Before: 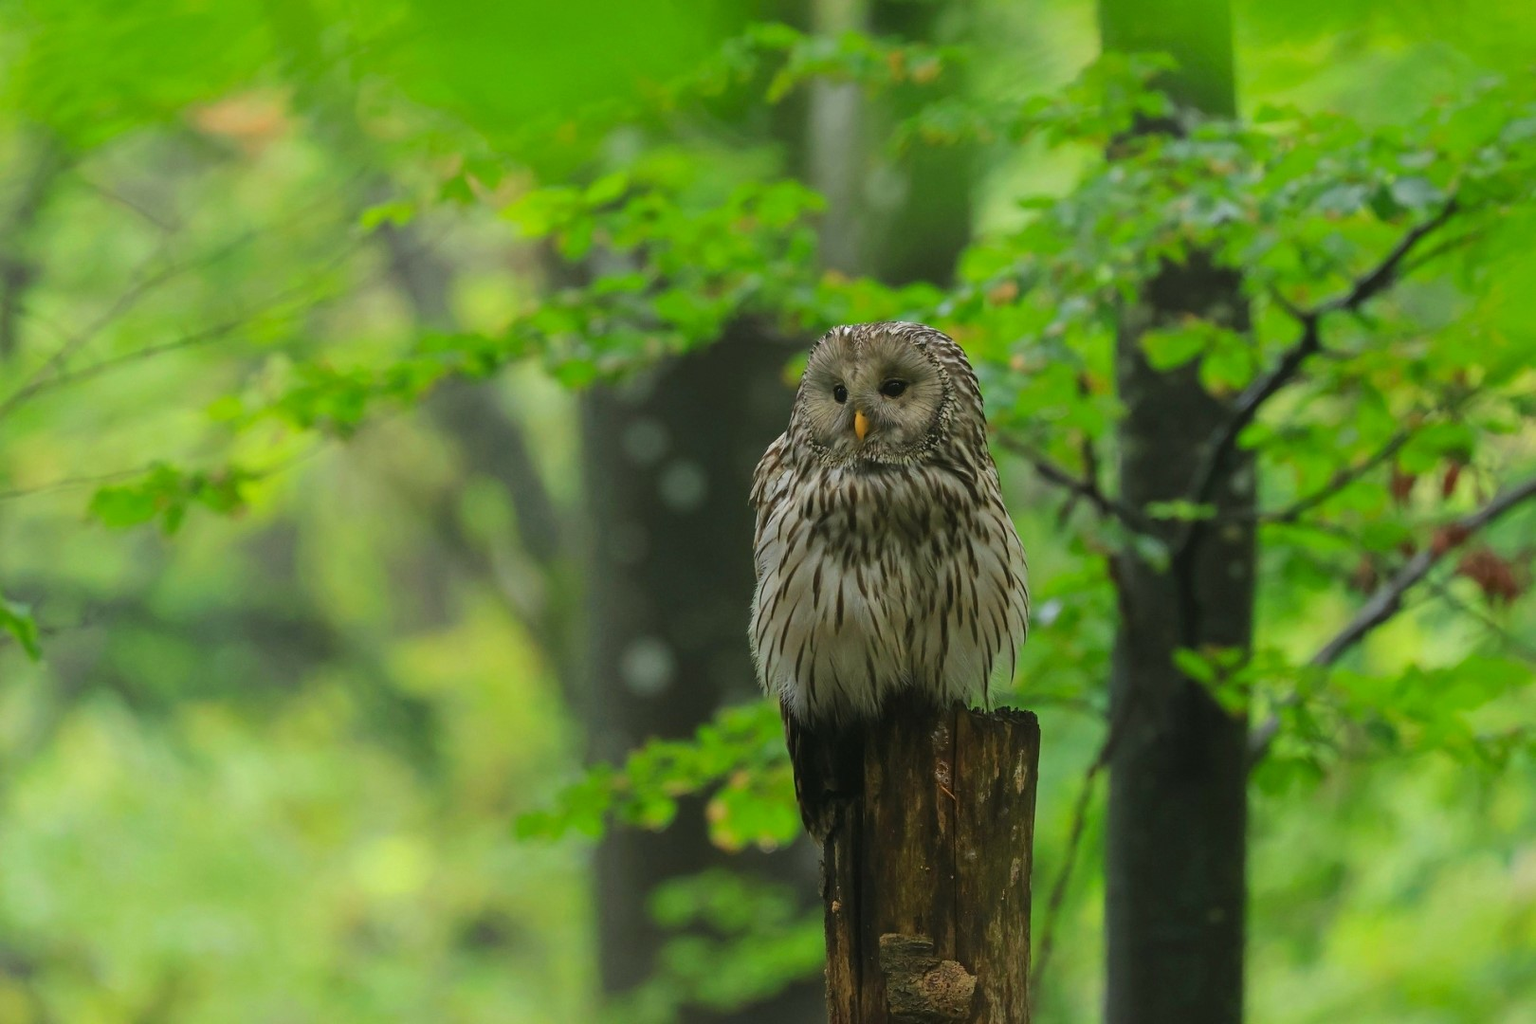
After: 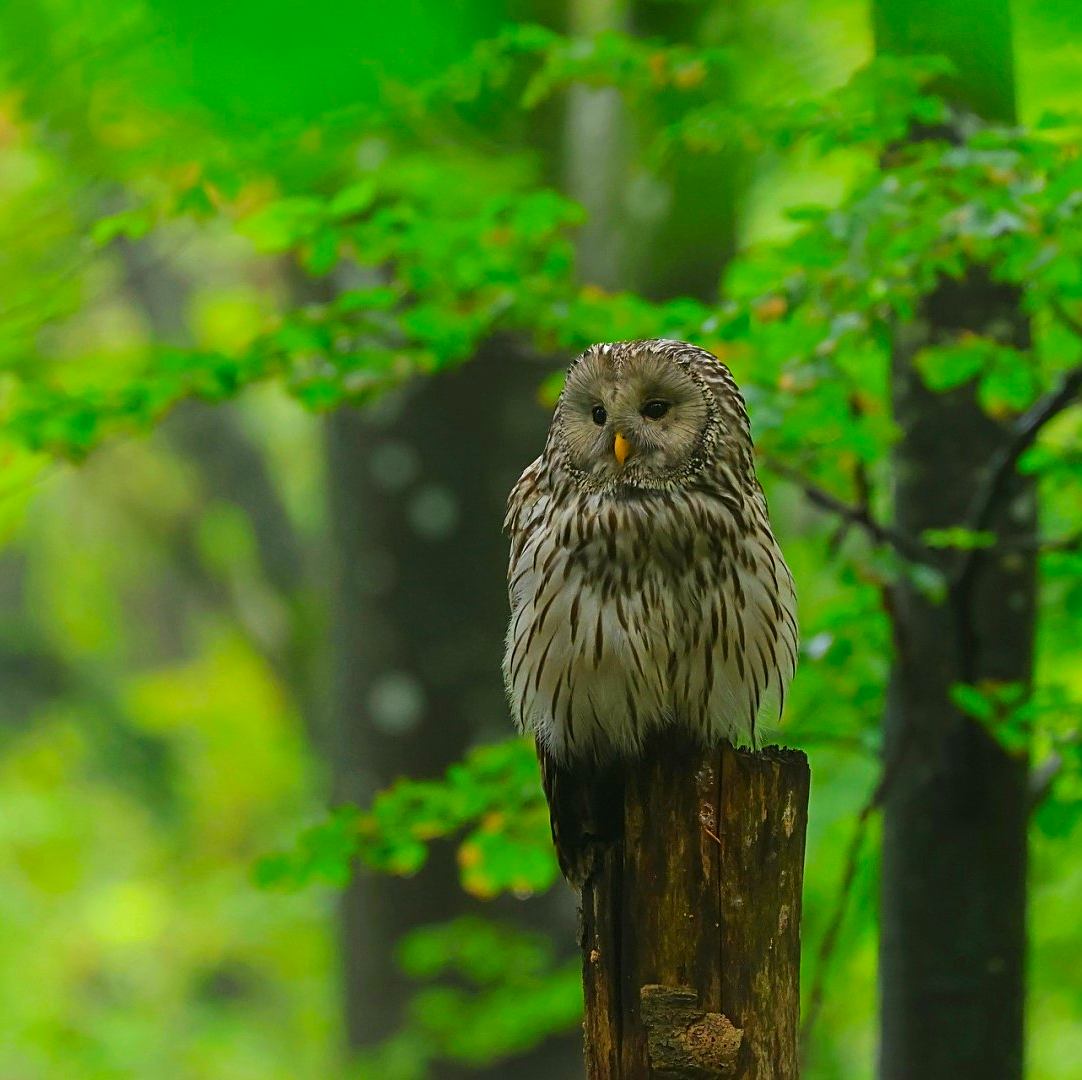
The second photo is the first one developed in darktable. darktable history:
crop and rotate: left 17.732%, right 15.423%
sharpen: on, module defaults
contrast brightness saturation: brightness -0.02, saturation 0.35
